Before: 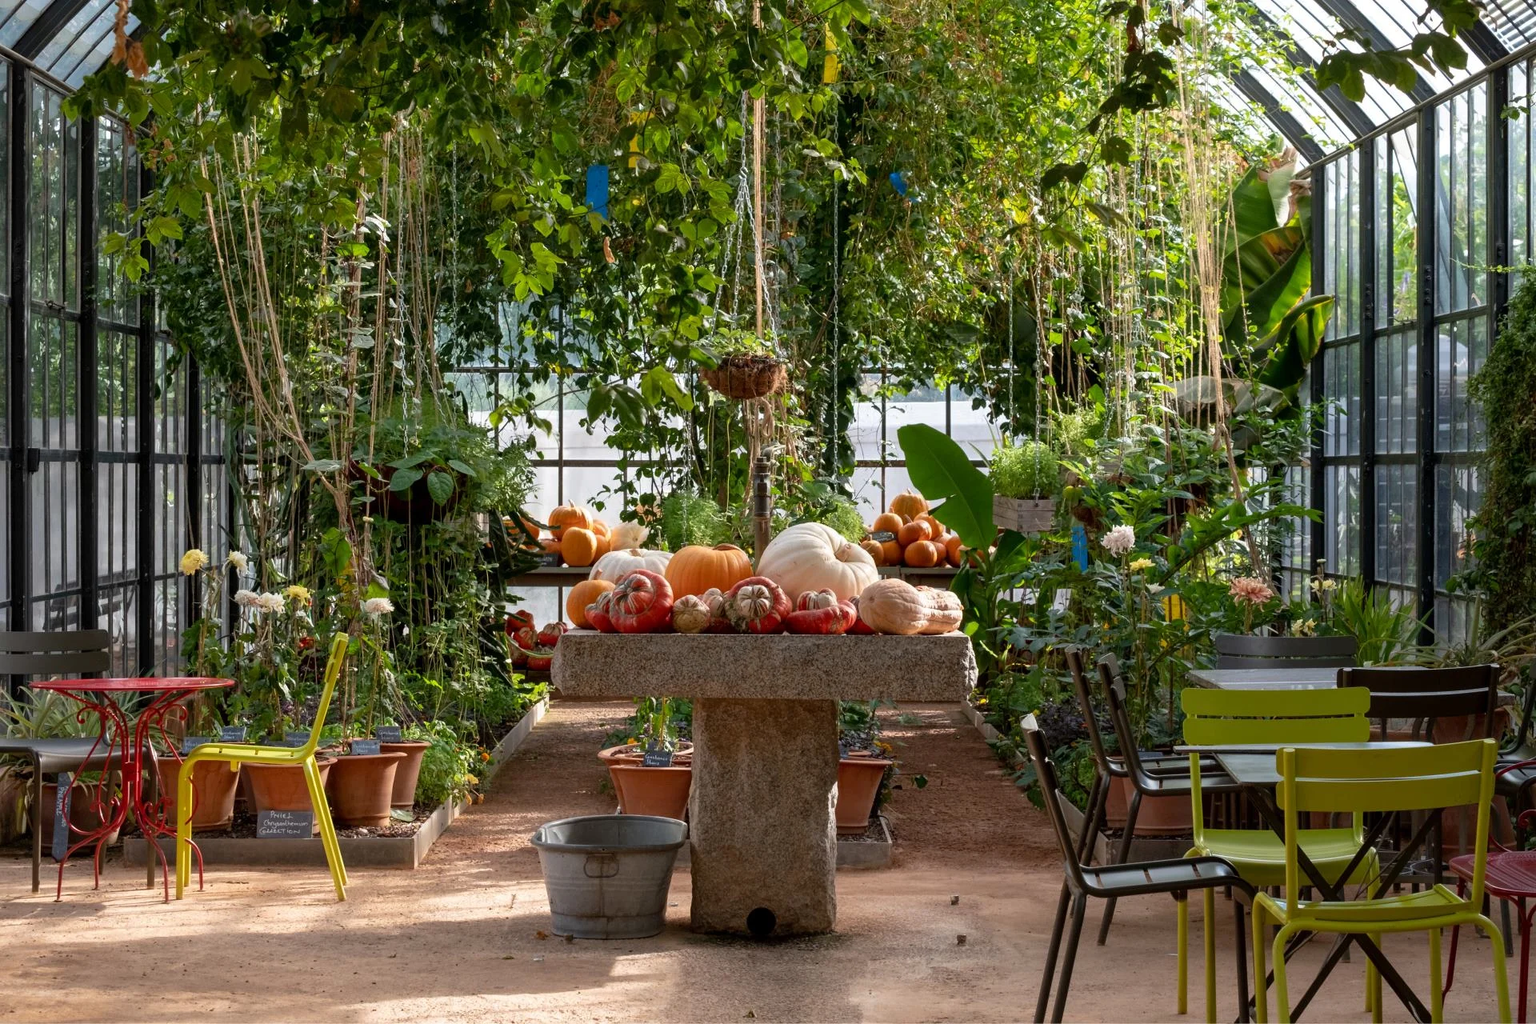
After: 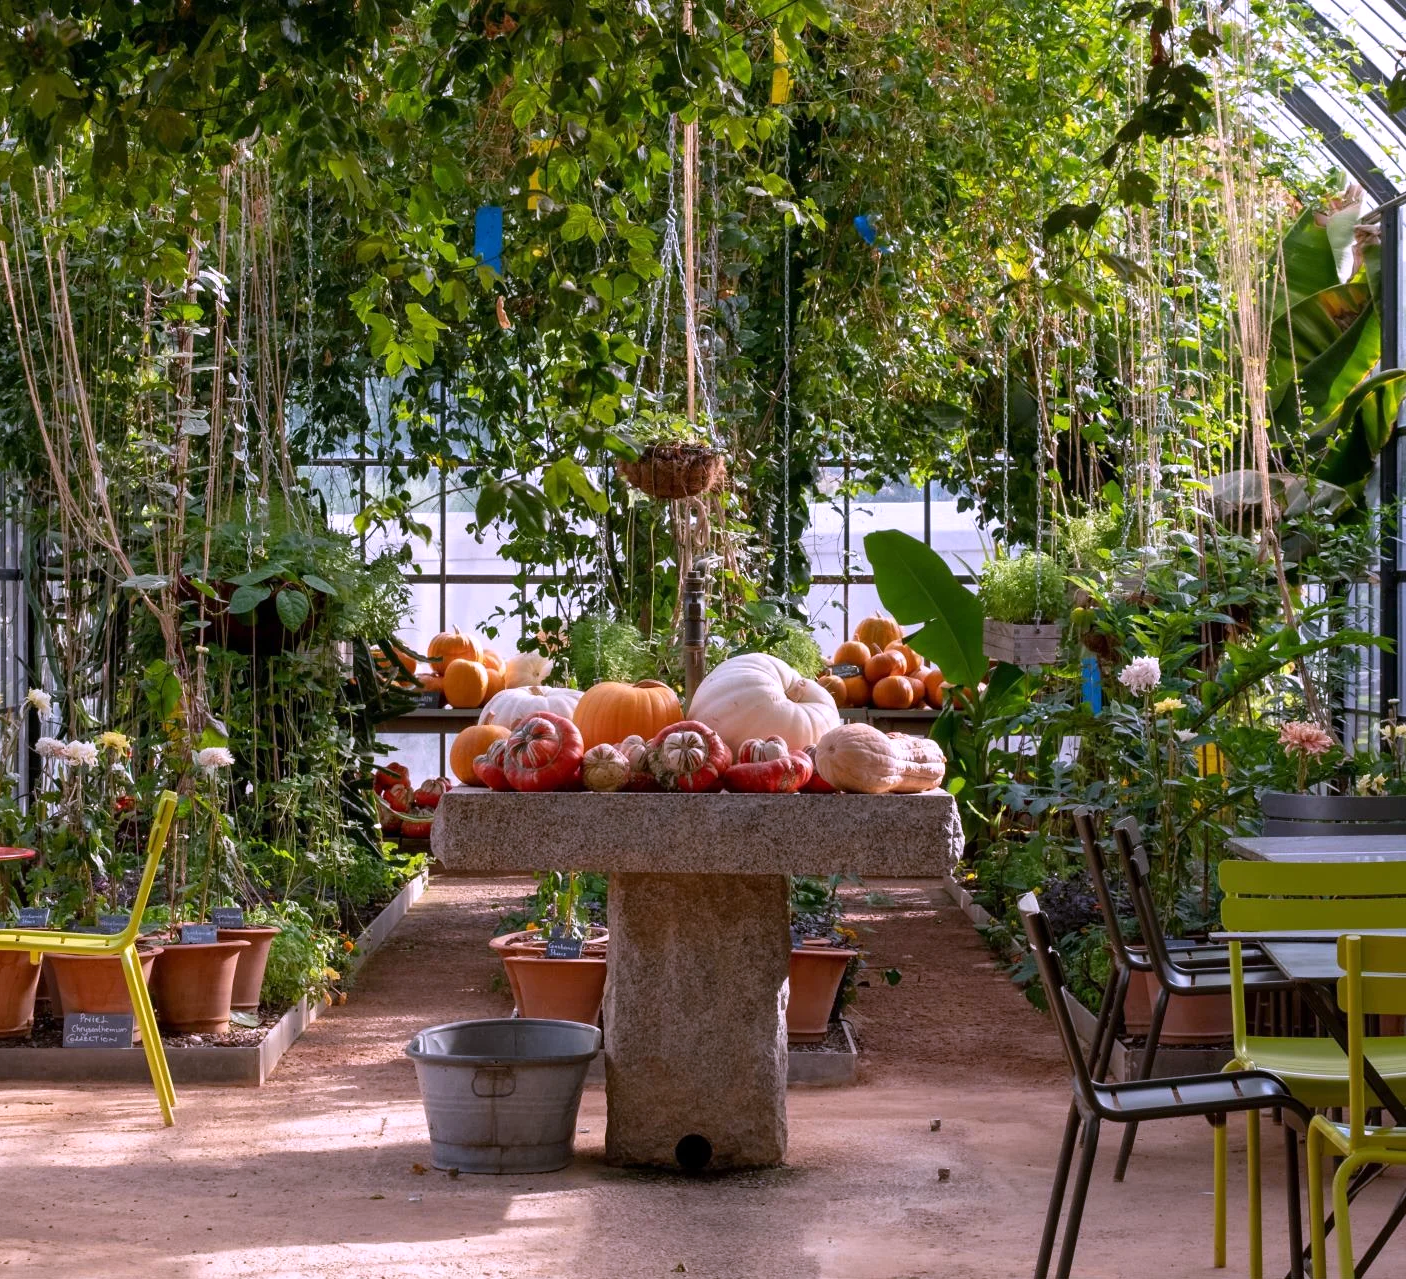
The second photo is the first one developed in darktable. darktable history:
crop: left 13.443%, right 13.31%
white balance: red 1.042, blue 1.17
